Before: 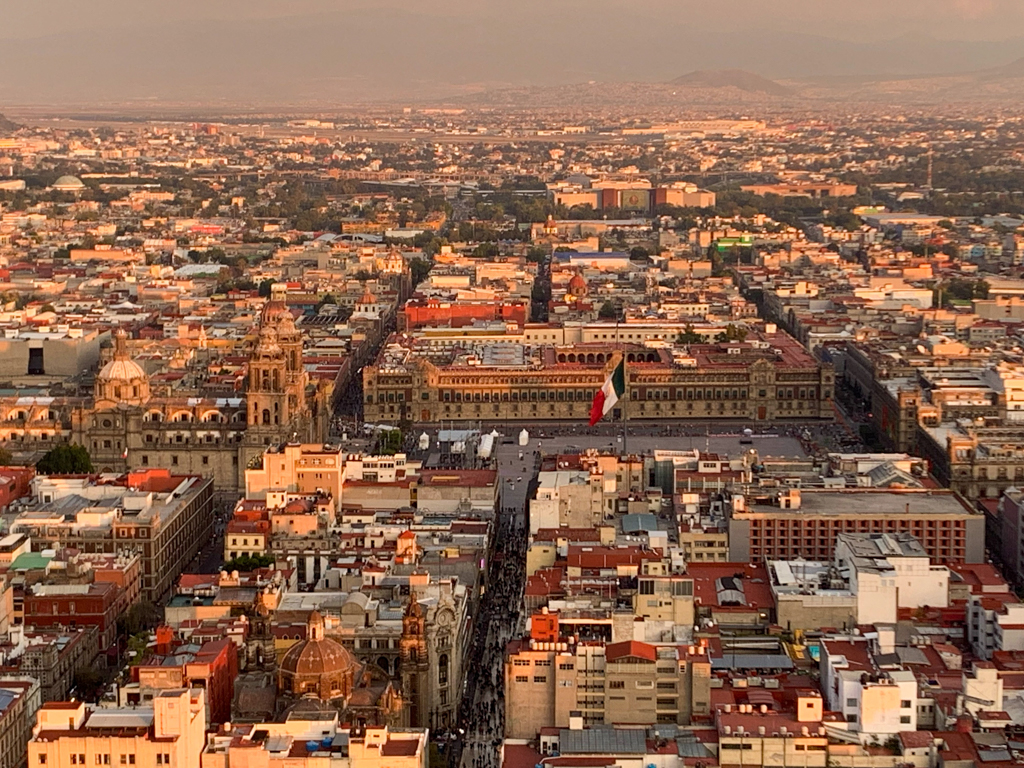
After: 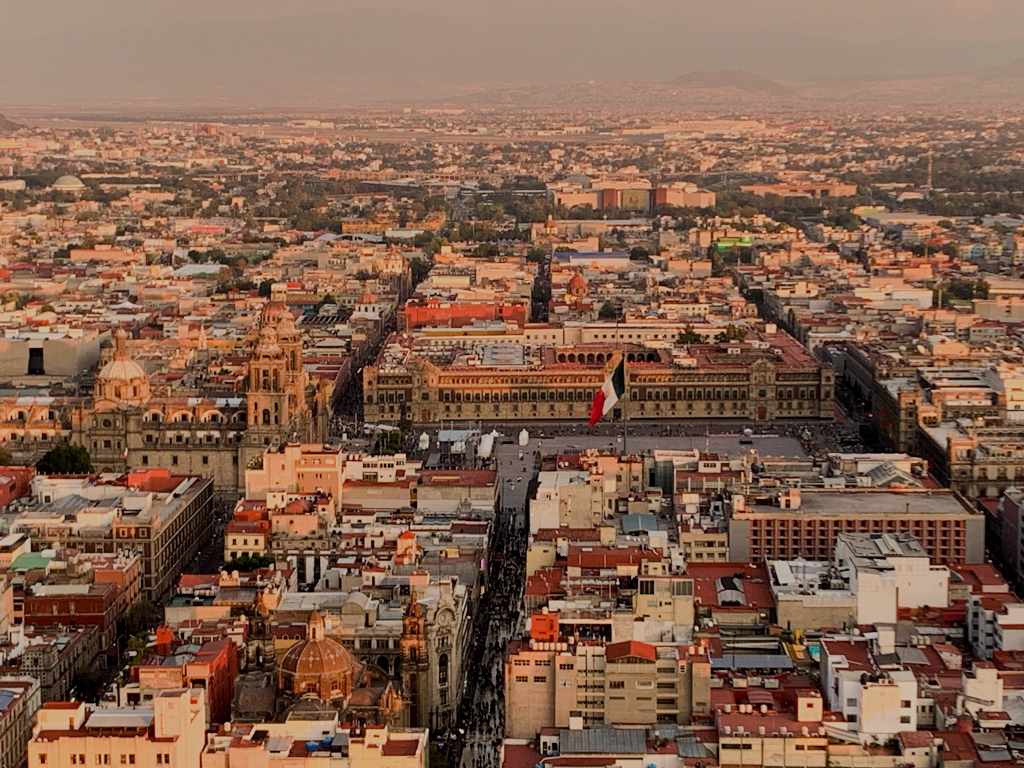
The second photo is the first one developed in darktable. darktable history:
filmic rgb: black relative exposure -6.21 EV, white relative exposure 6.97 EV, hardness 2.25, contrast in shadows safe
